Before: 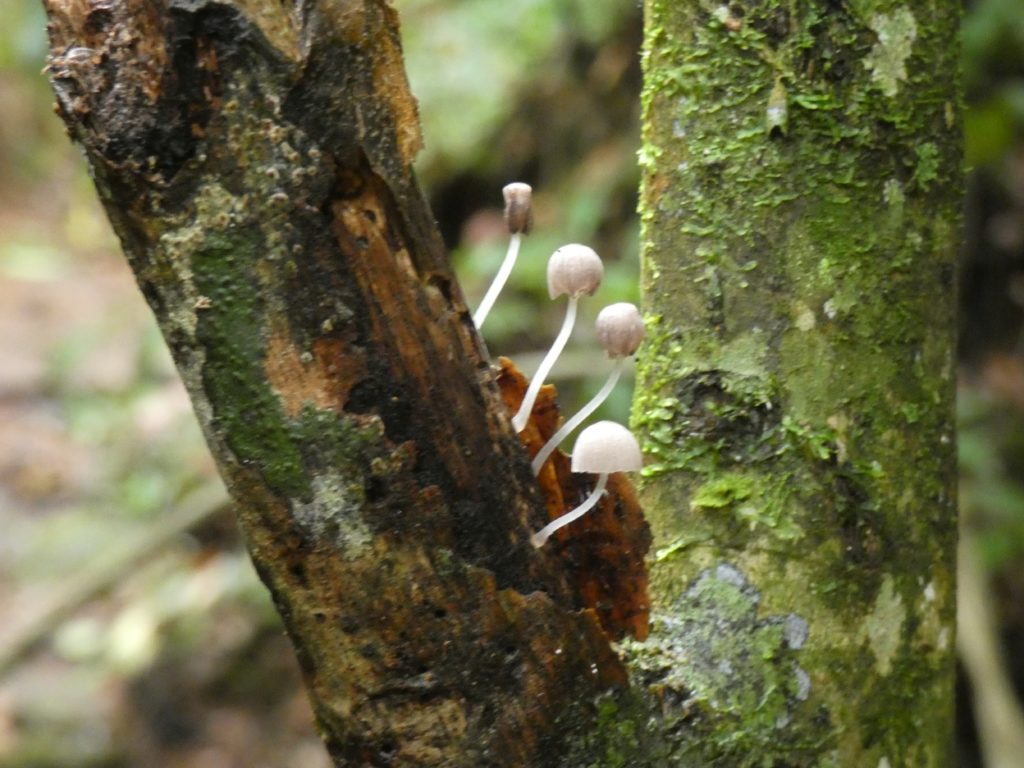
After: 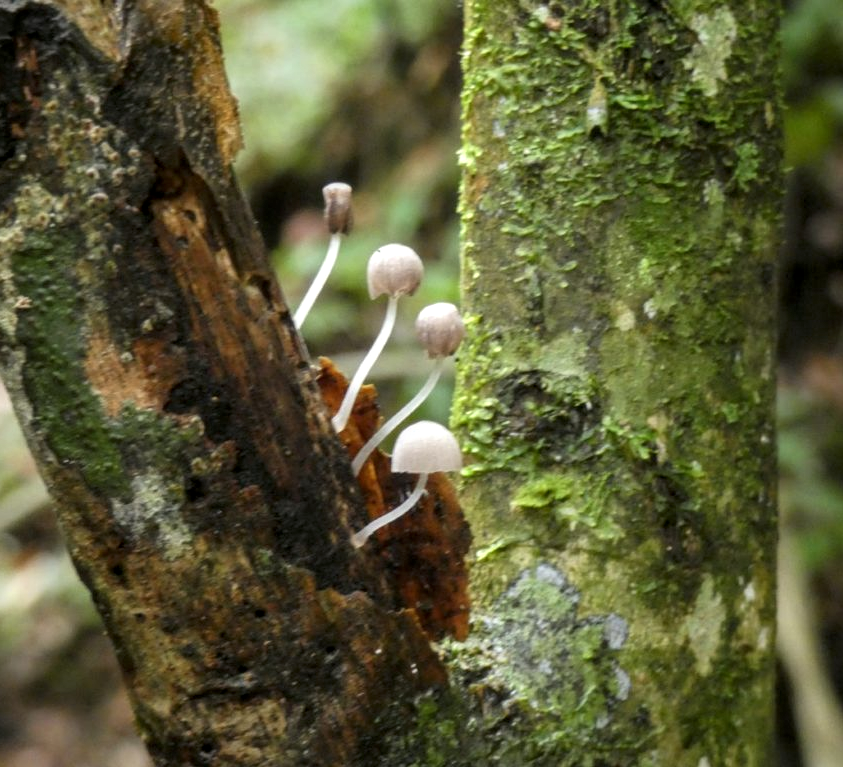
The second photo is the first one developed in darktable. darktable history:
local contrast: highlights 25%, detail 130%
crop: left 17.582%, bottom 0.031%
